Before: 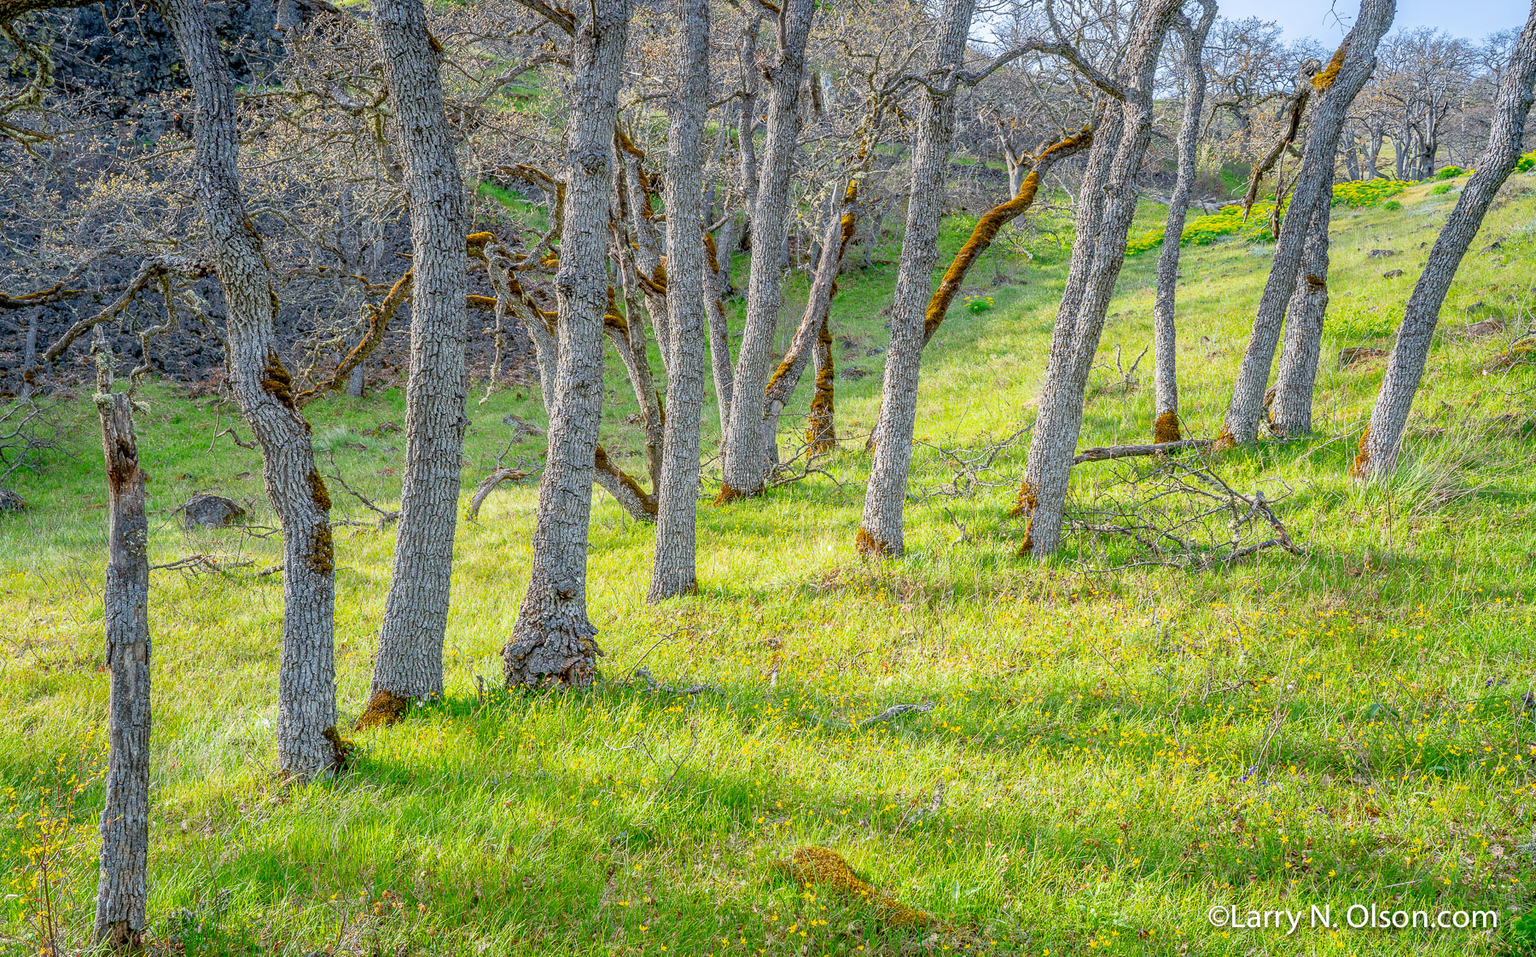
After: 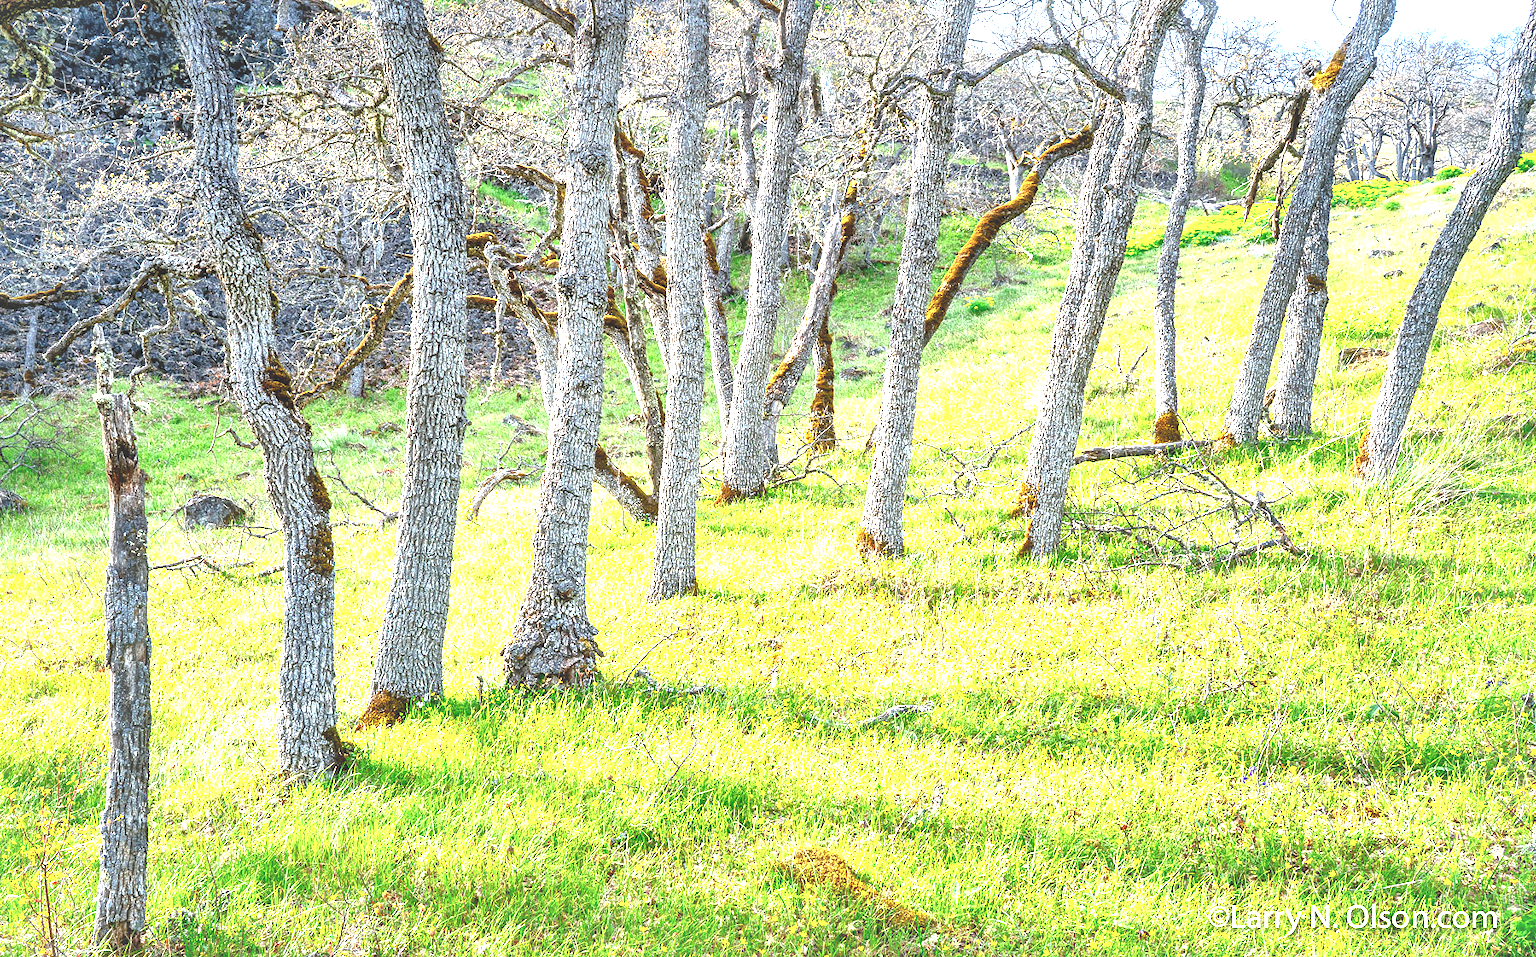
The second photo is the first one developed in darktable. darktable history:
exposure: black level correction -0.024, exposure 1.397 EV, compensate highlight preservation false
contrast equalizer: octaves 7, y [[0.514, 0.573, 0.581, 0.508, 0.5, 0.5], [0.5 ×6], [0.5 ×6], [0 ×6], [0 ×6]], mix 0.155
local contrast: mode bilateral grid, contrast 70, coarseness 75, detail 181%, midtone range 0.2
